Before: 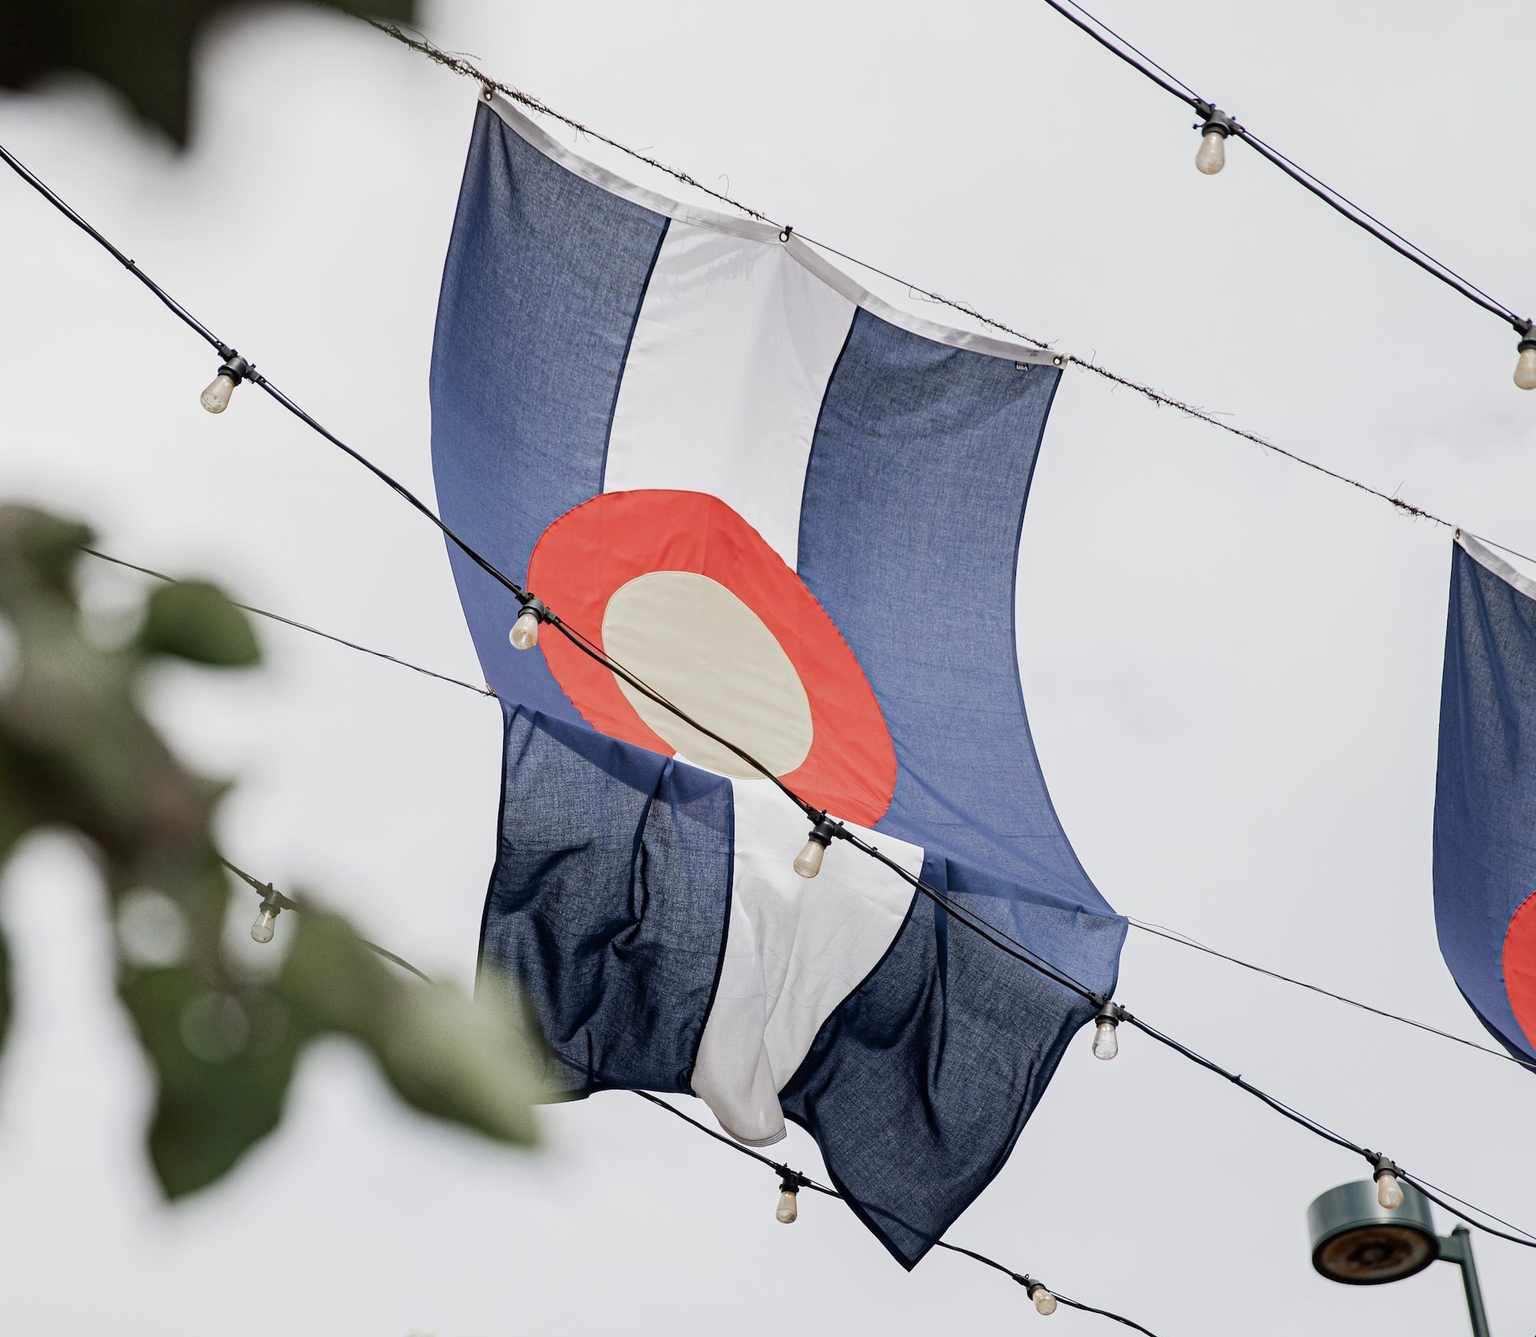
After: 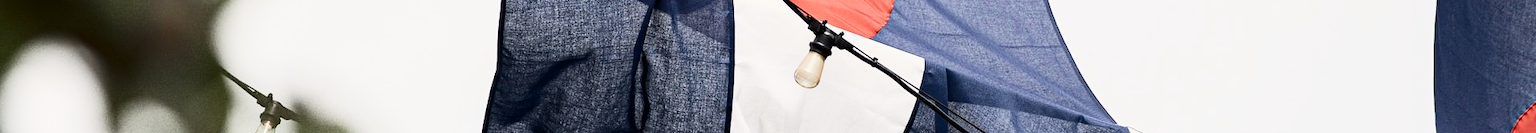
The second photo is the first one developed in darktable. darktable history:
crop and rotate: top 59.084%, bottom 30.916%
contrast brightness saturation: contrast 0.39, brightness 0.1
color calibration: x 0.342, y 0.355, temperature 5146 K
